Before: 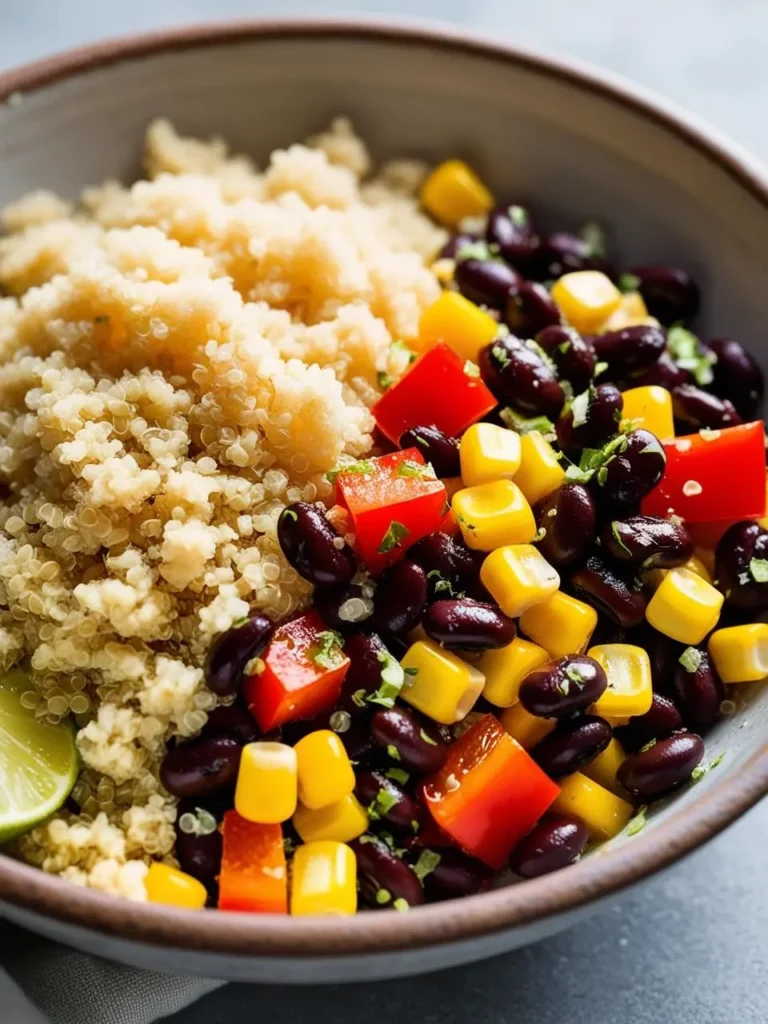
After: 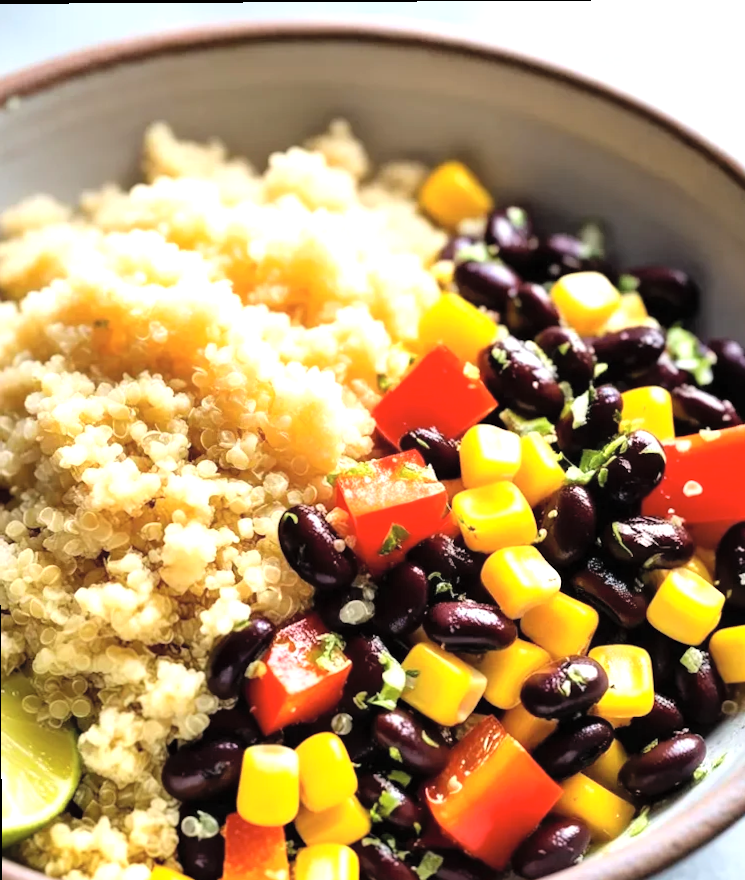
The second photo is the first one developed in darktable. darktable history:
contrast brightness saturation: brightness 0.142
crop and rotate: angle 0.329°, left 0.316%, right 3.376%, bottom 14.341%
tone equalizer: -8 EV -0.782 EV, -7 EV -0.706 EV, -6 EV -0.63 EV, -5 EV -0.422 EV, -3 EV 0.392 EV, -2 EV 0.6 EV, -1 EV 0.688 EV, +0 EV 0.727 EV
